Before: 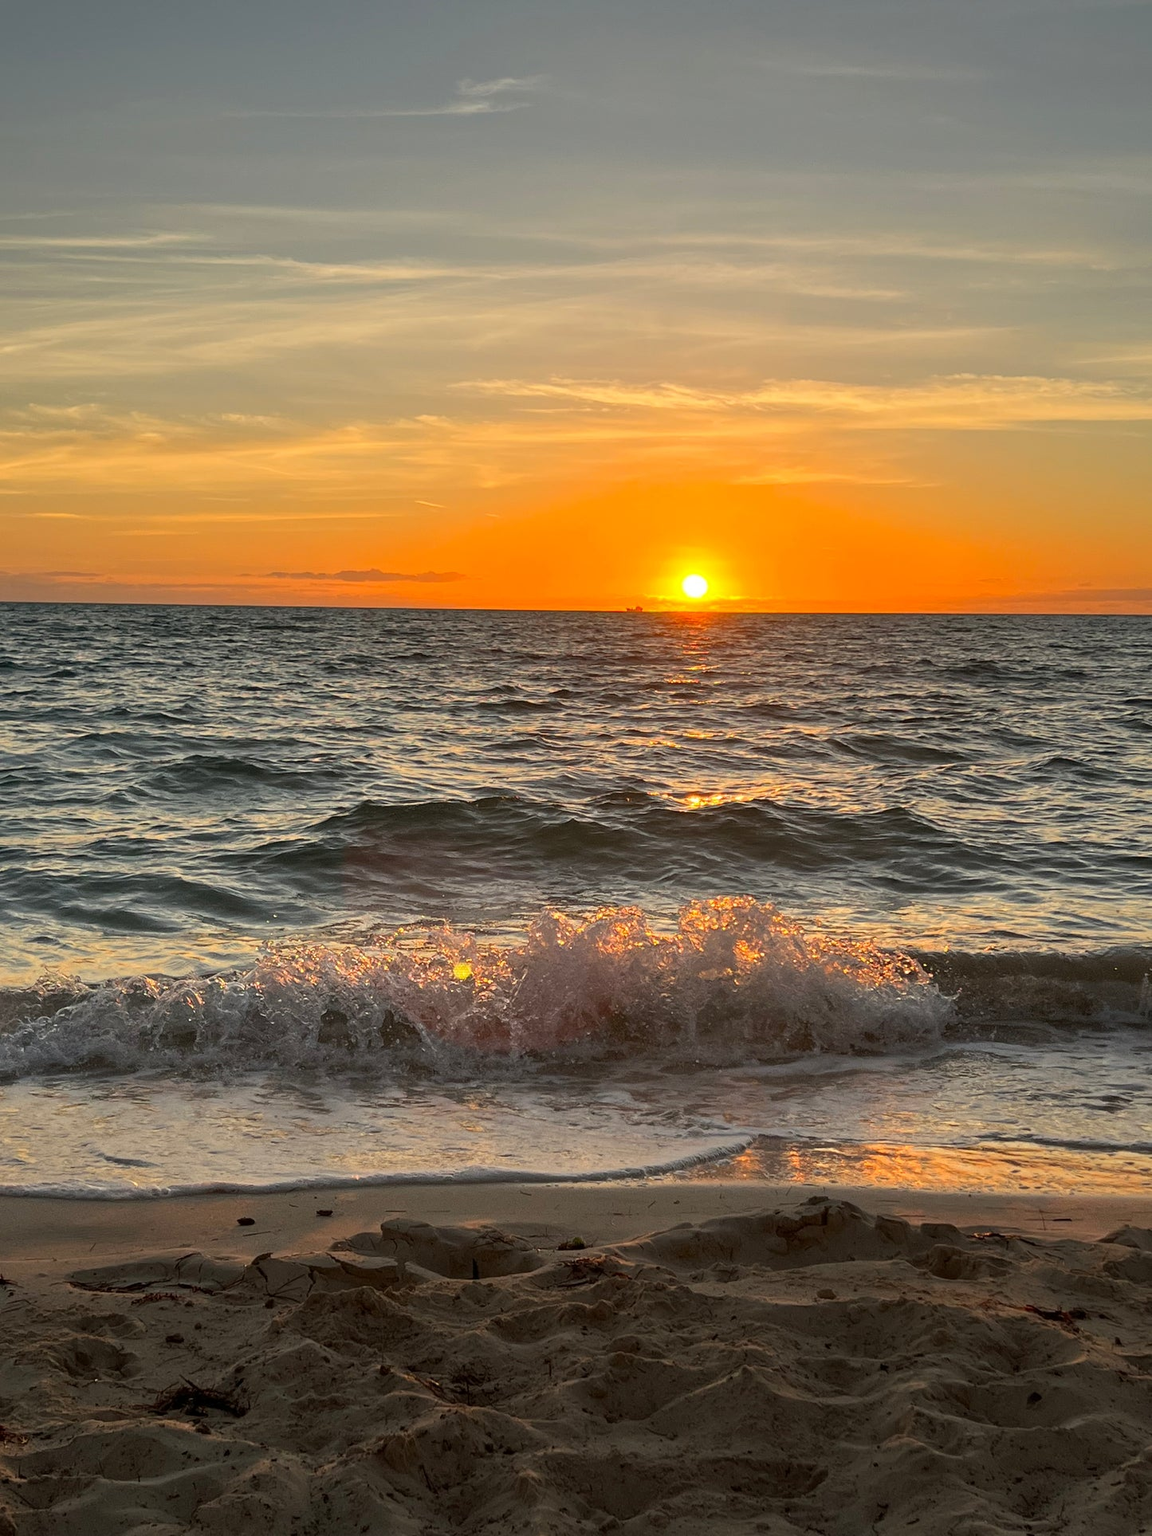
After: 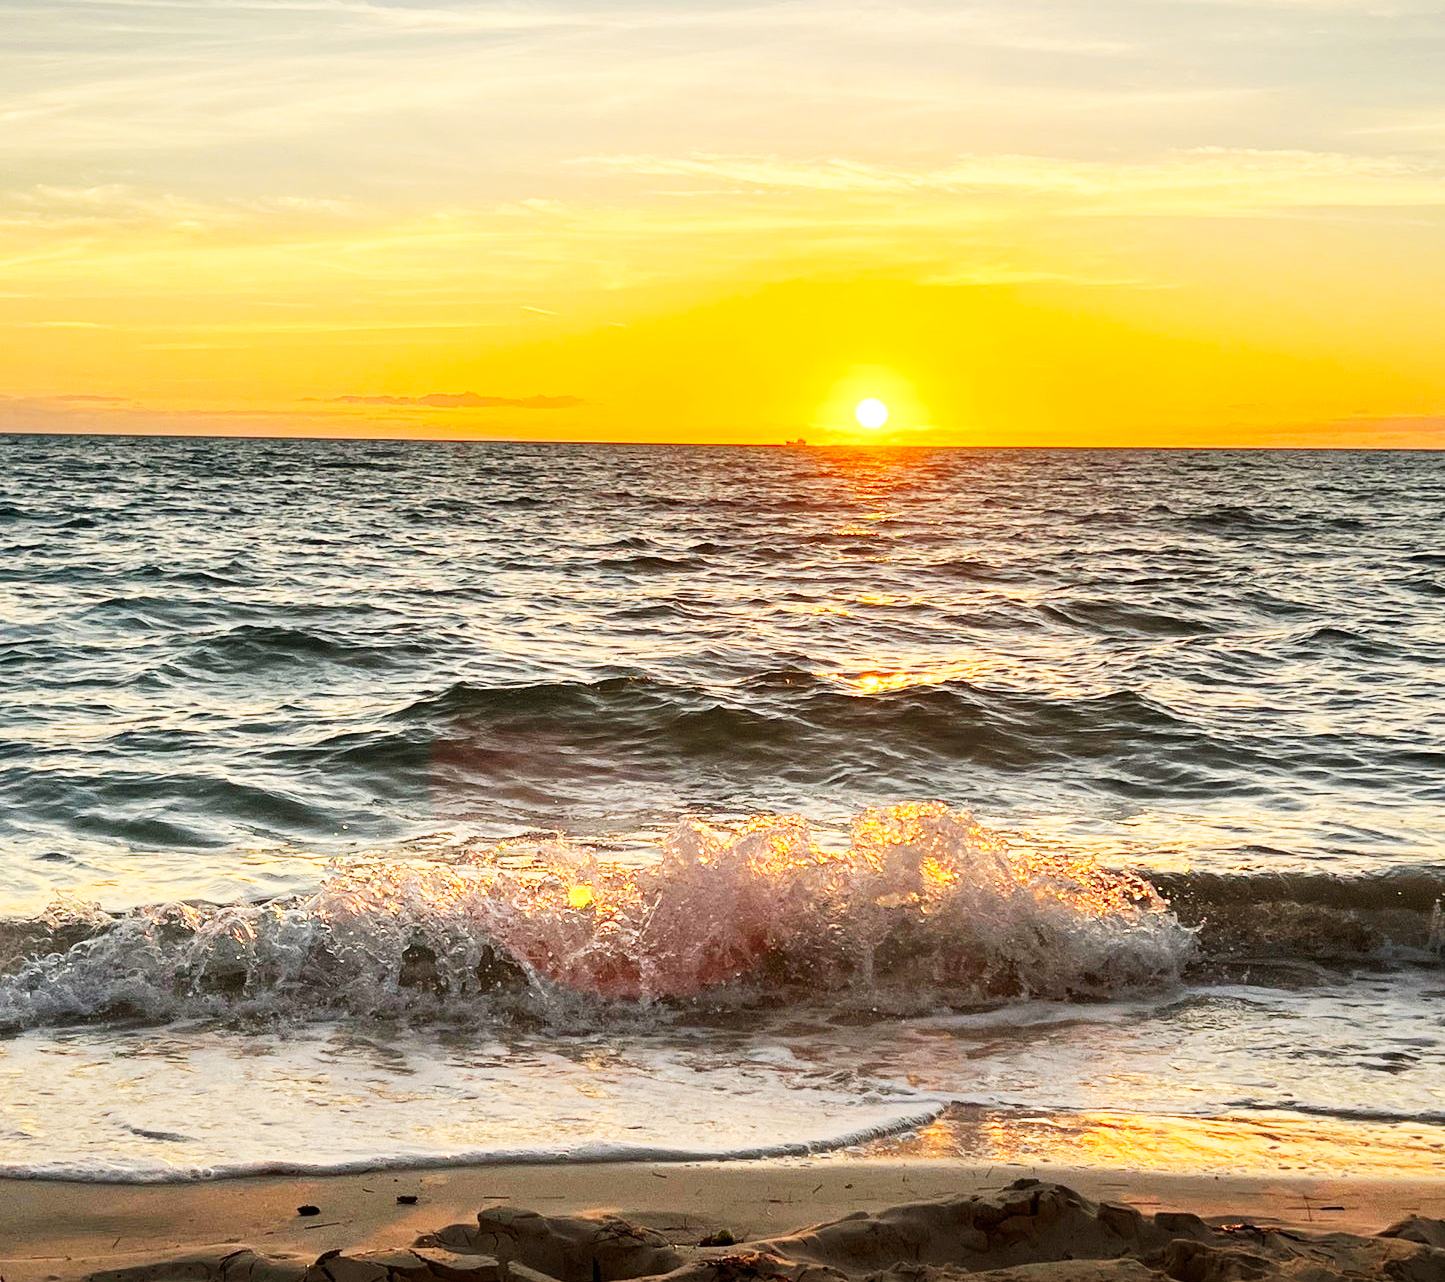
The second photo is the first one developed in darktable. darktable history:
crop: top 16.727%, bottom 16.727%
base curve: curves: ch0 [(0, 0) (0.007, 0.004) (0.027, 0.03) (0.046, 0.07) (0.207, 0.54) (0.442, 0.872) (0.673, 0.972) (1, 1)], preserve colors none
